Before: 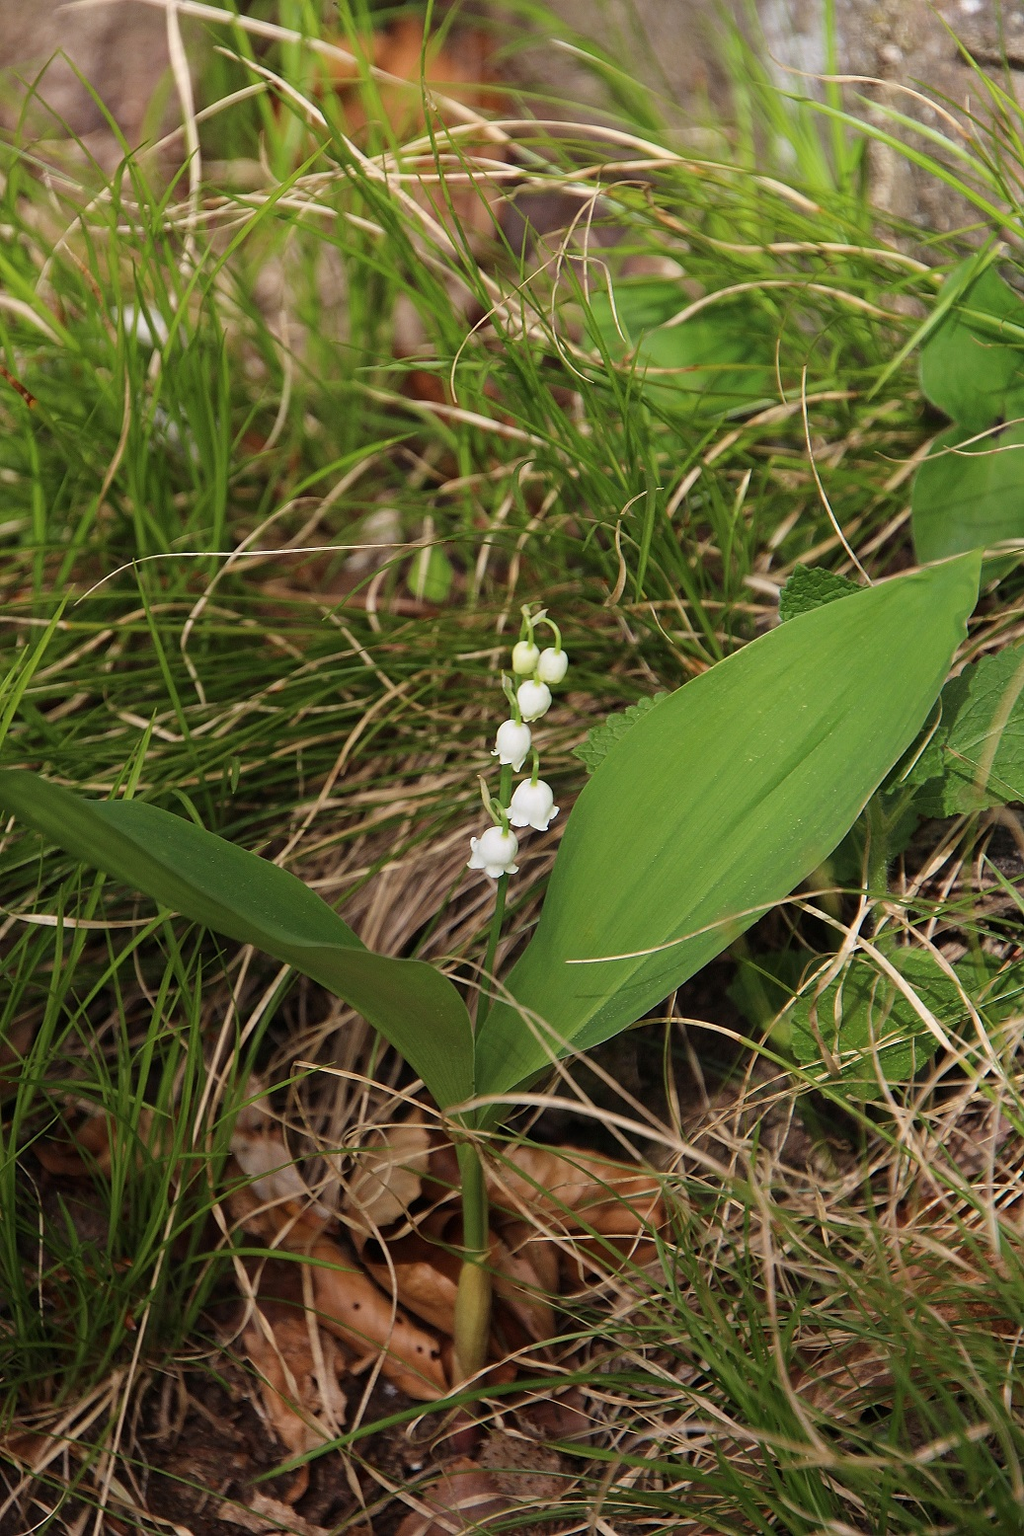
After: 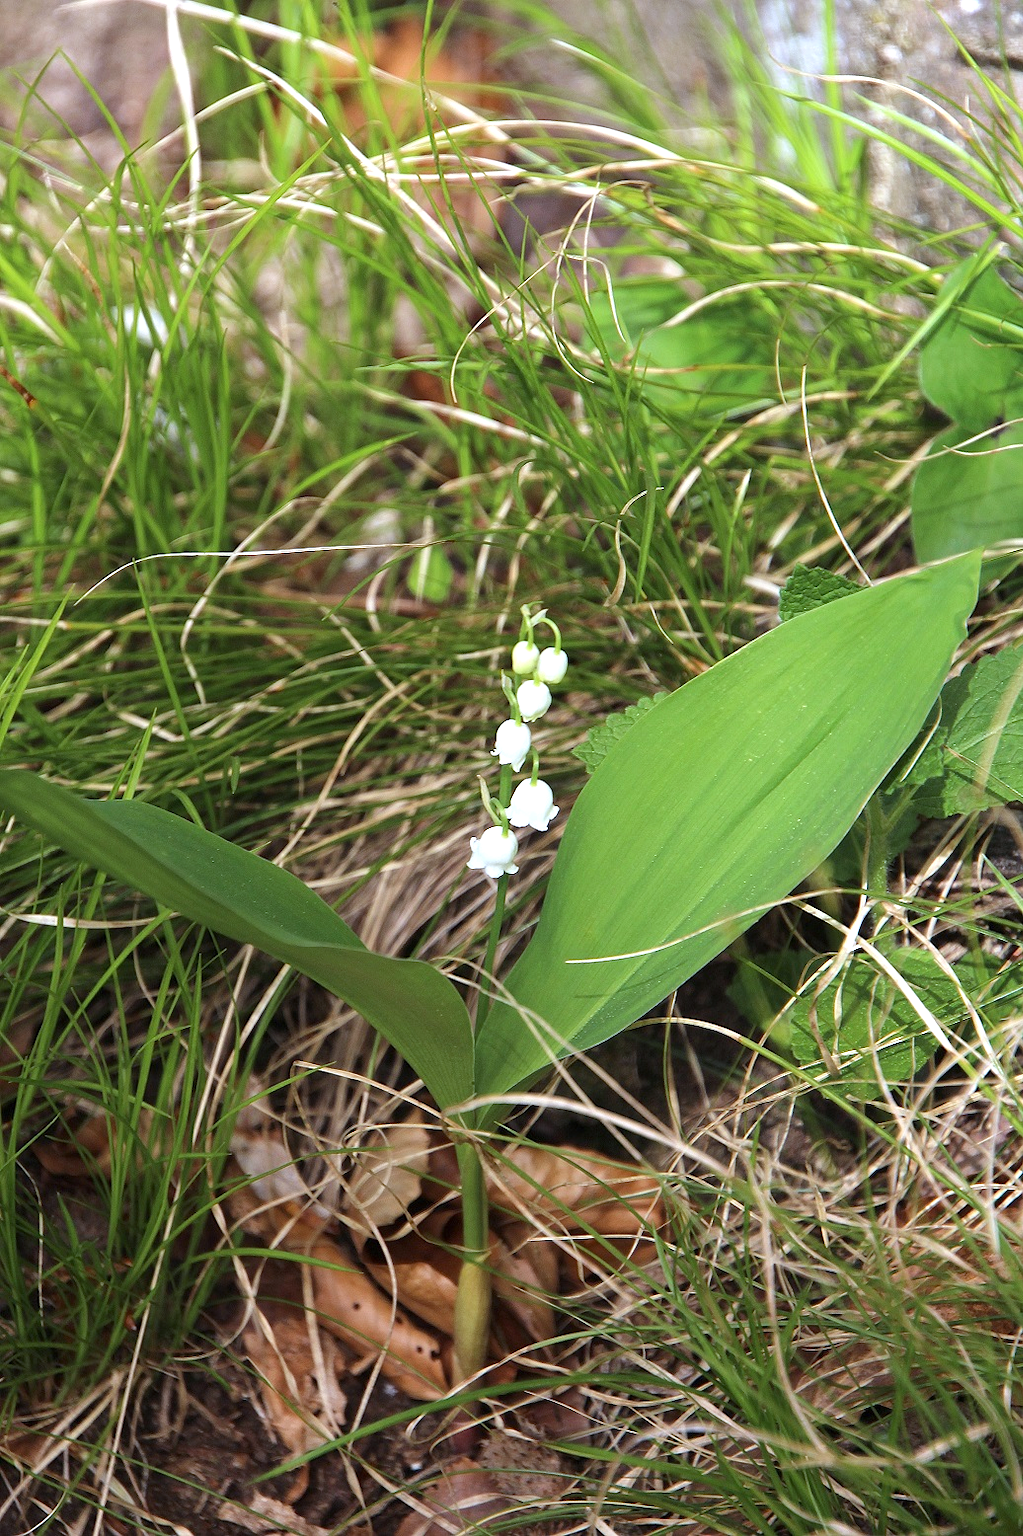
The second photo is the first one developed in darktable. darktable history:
exposure: exposure 0.781 EV, compensate highlight preservation false
white balance: red 0.926, green 1.003, blue 1.133
